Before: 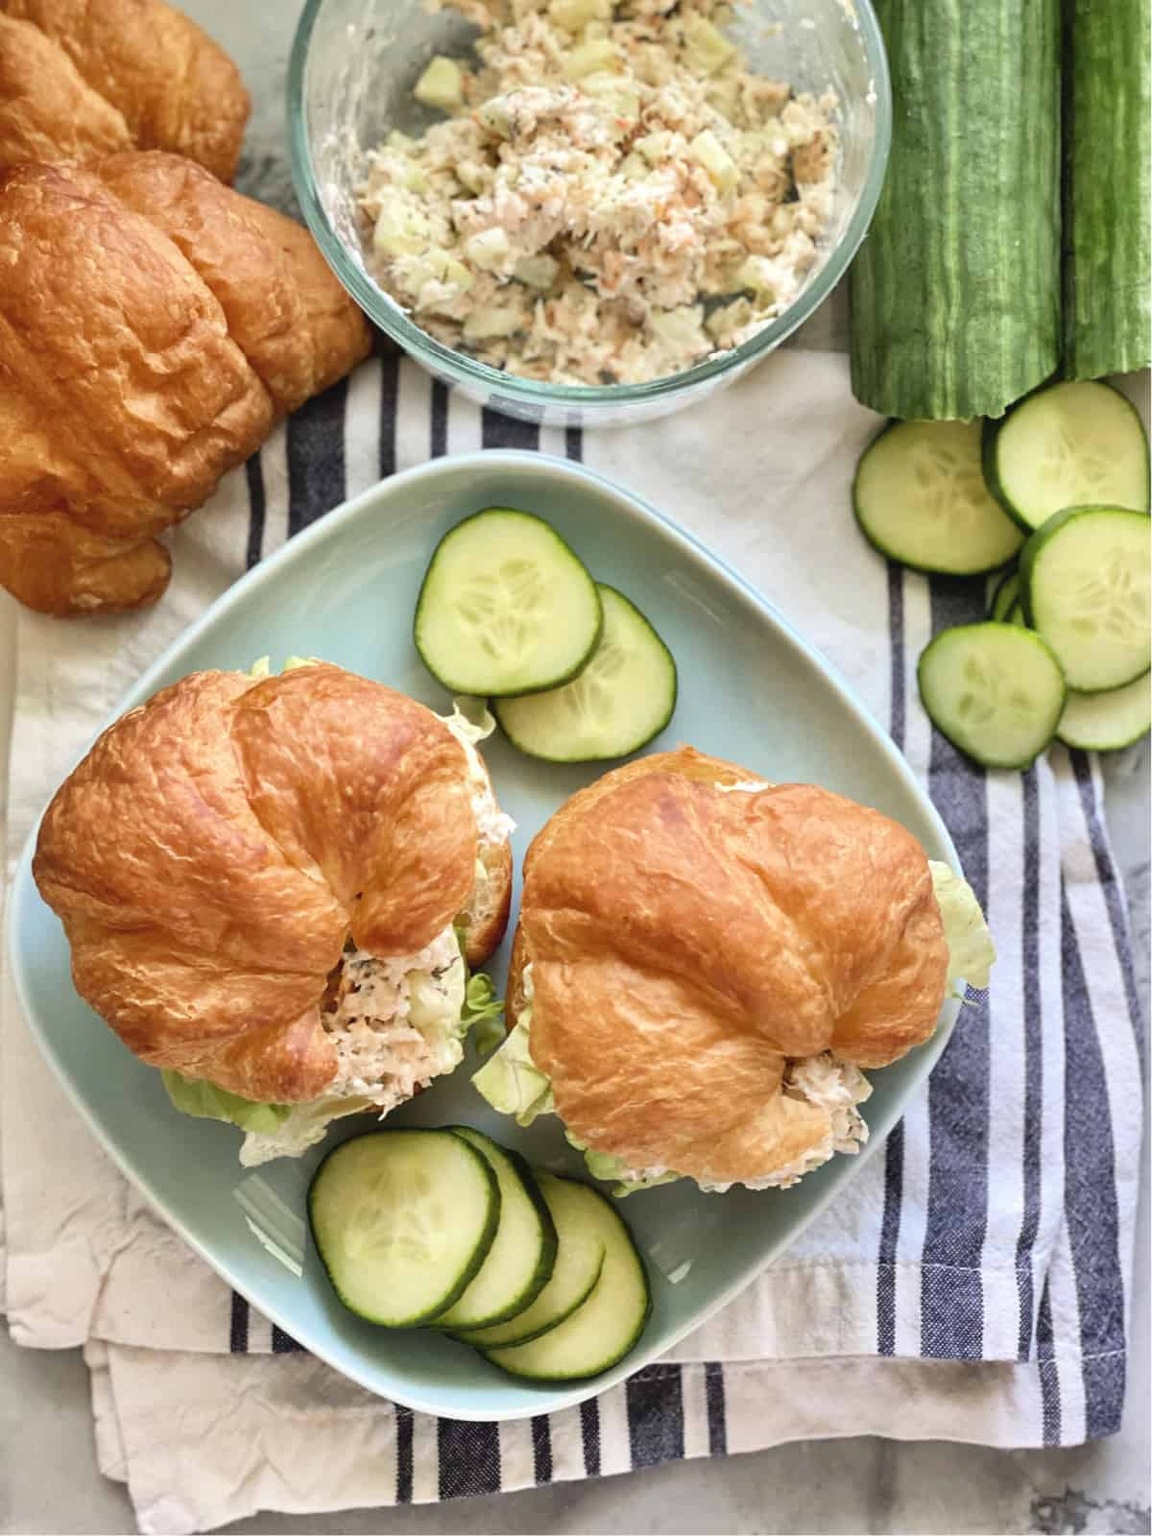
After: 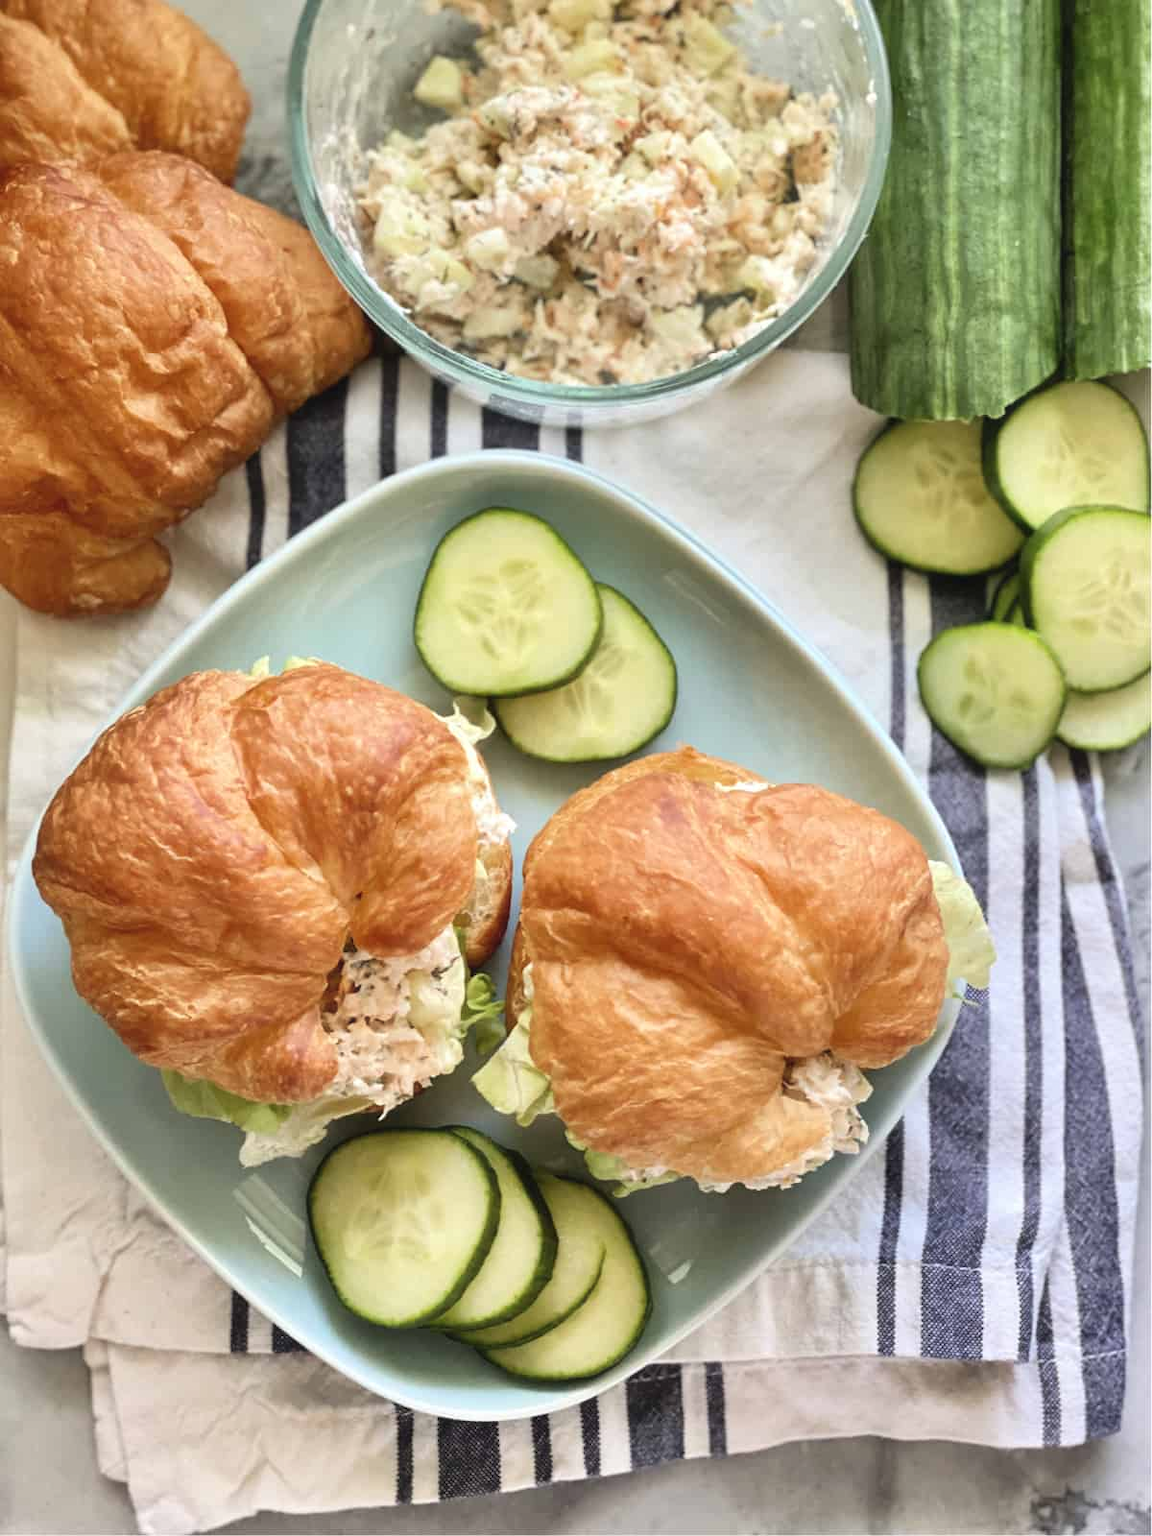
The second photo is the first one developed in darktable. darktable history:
tone equalizer: on, module defaults
haze removal: strength -0.044, adaptive false
